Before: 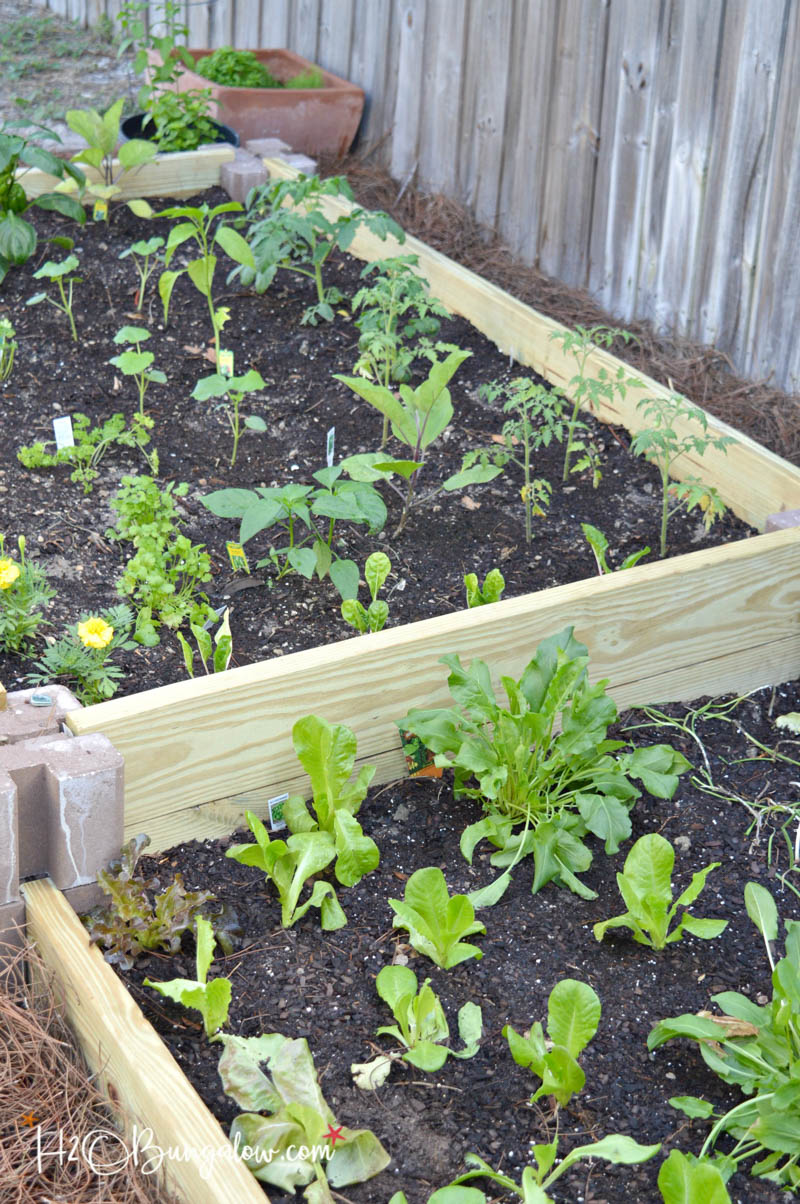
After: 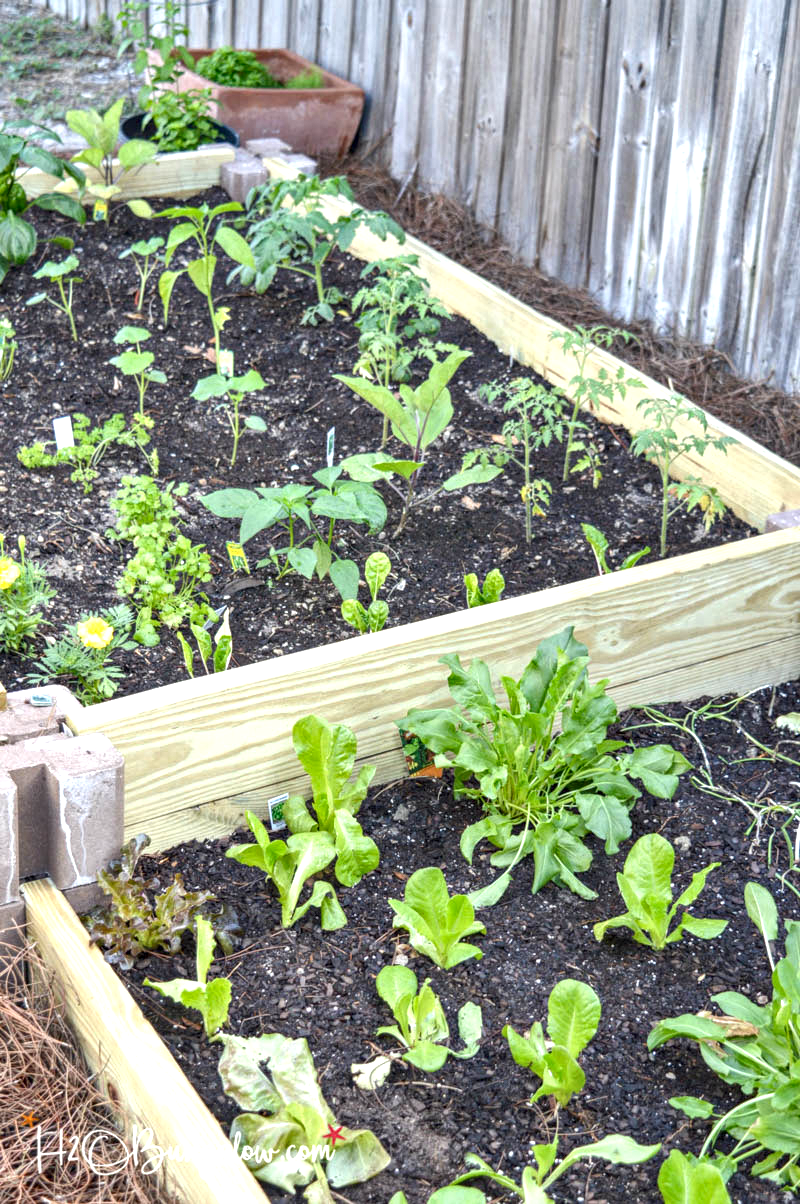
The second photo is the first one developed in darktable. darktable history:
shadows and highlights: shadows 20.91, highlights -35.45, soften with gaussian
exposure: black level correction 0, exposure 0.5 EV, compensate highlight preservation false
local contrast: highlights 20%, detail 150%
